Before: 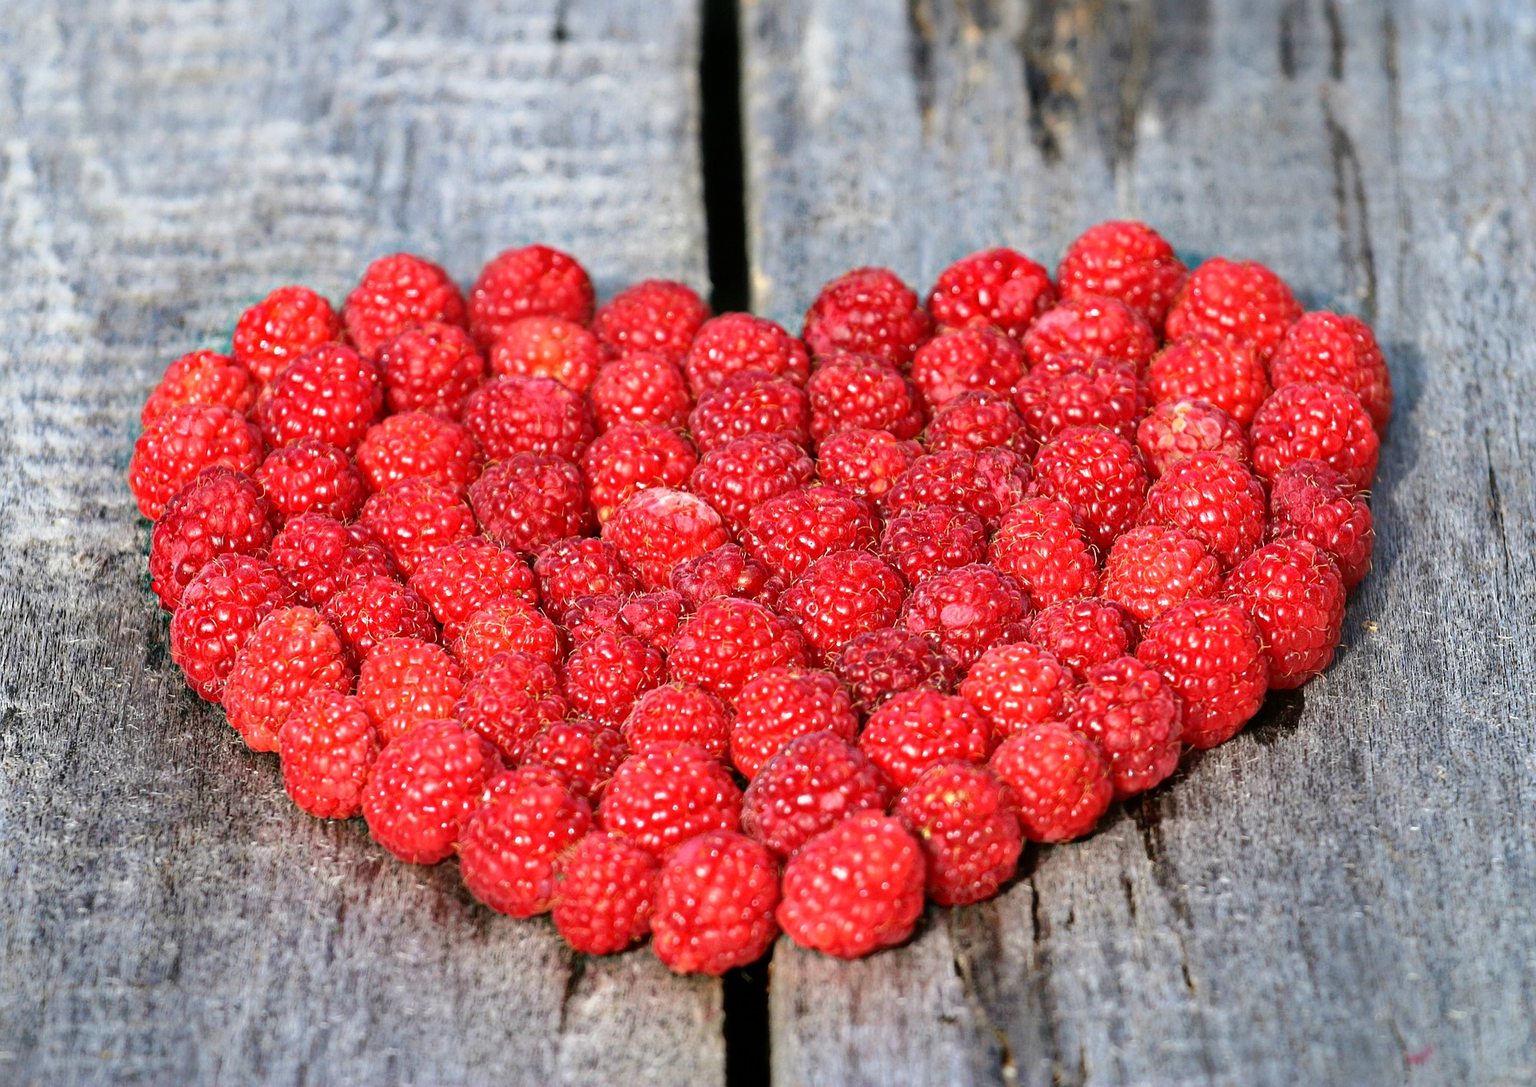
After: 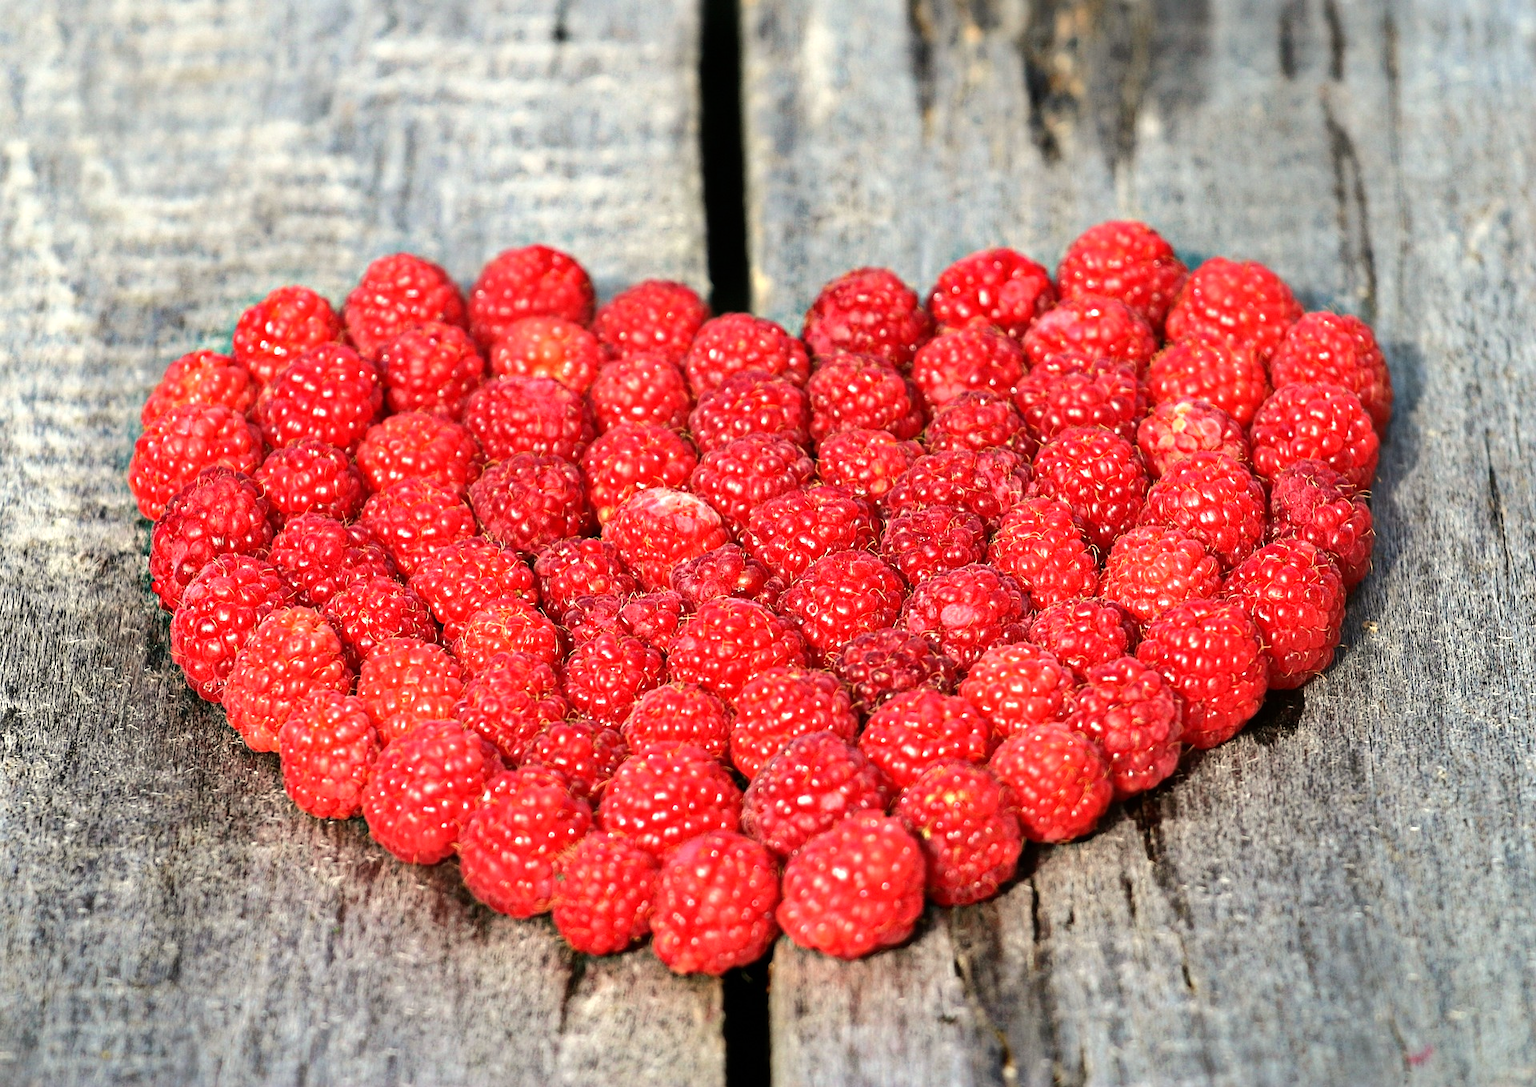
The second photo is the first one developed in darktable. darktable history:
tone equalizer: -8 EV -0.417 EV, -7 EV -0.389 EV, -6 EV -0.333 EV, -5 EV -0.222 EV, -3 EV 0.222 EV, -2 EV 0.333 EV, -1 EV 0.389 EV, +0 EV 0.417 EV, edges refinement/feathering 500, mask exposure compensation -1.57 EV, preserve details no
white balance: red 1.029, blue 0.92
